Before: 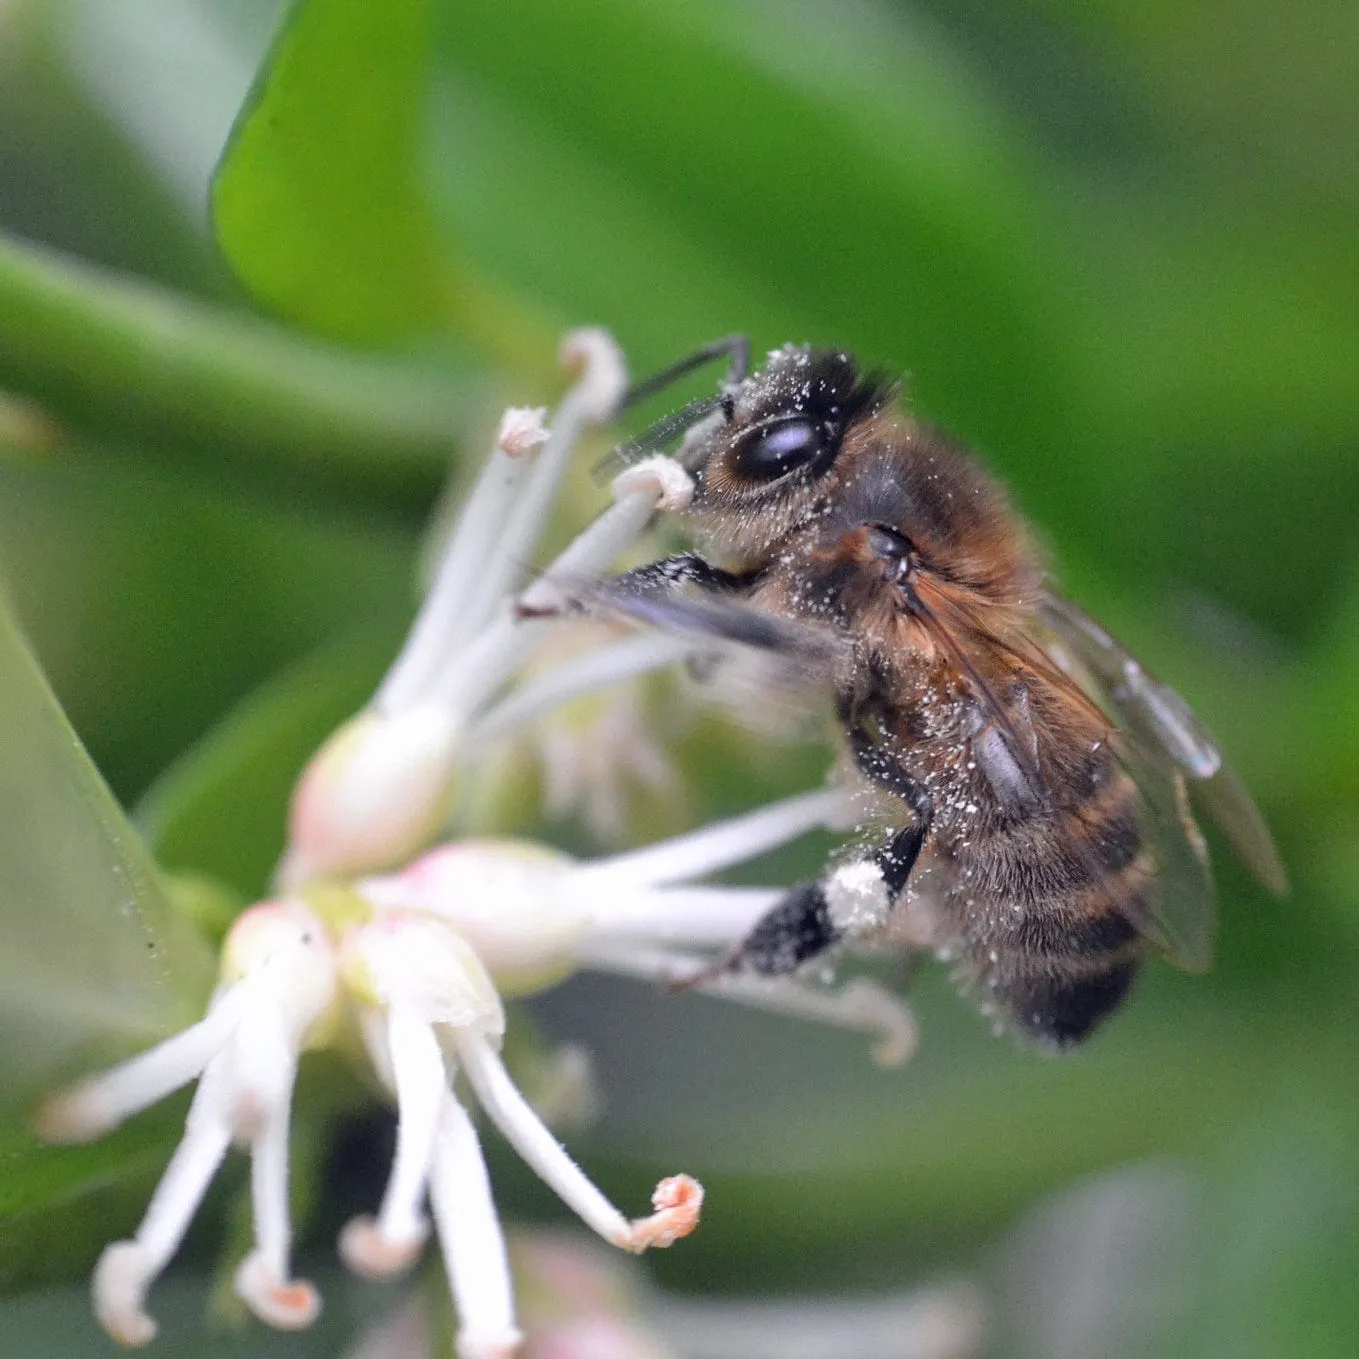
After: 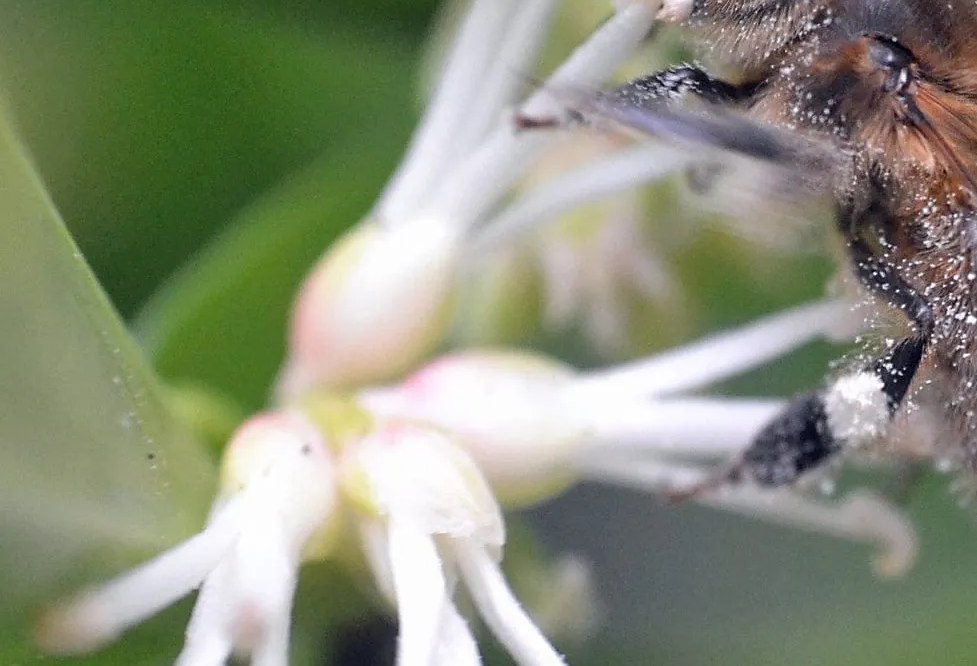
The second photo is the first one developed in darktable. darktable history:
crop: top 36.012%, right 28.092%, bottom 14.97%
sharpen: radius 1.871, amount 0.403, threshold 1.624
